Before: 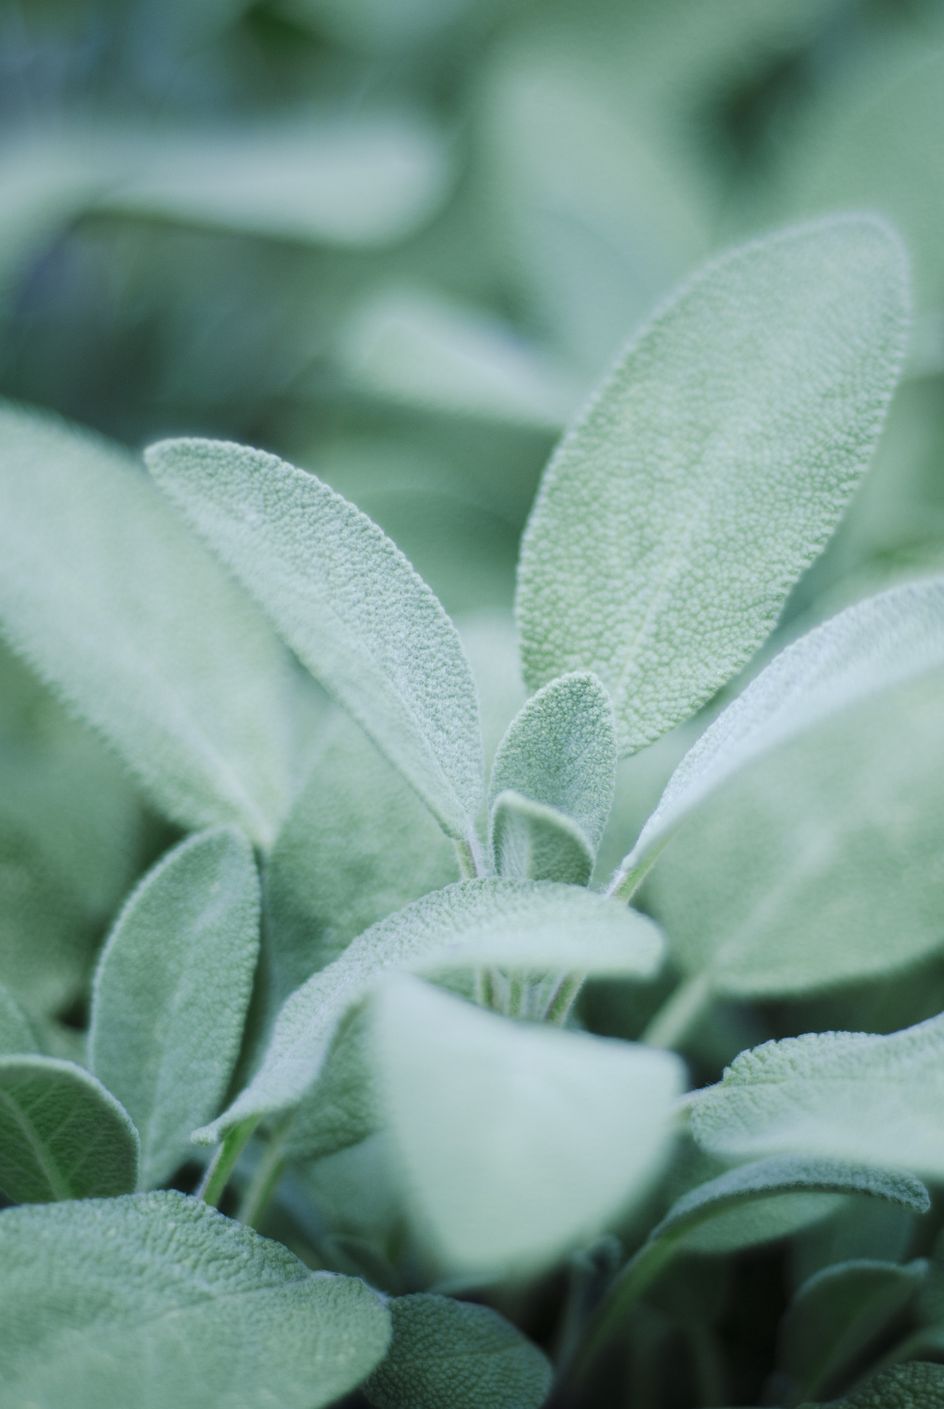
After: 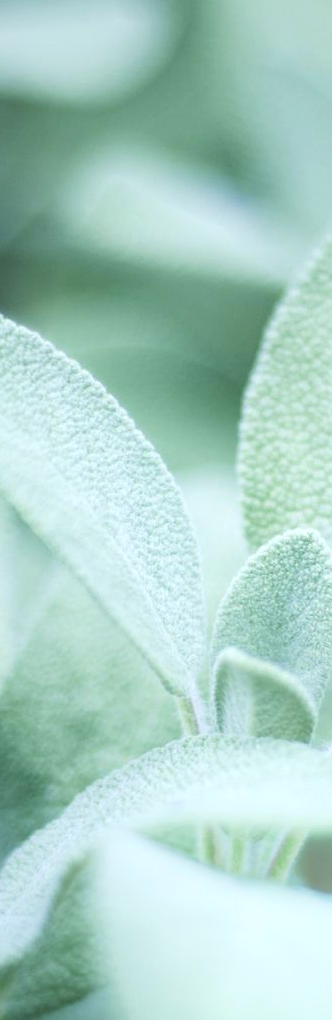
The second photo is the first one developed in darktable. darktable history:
exposure: black level correction 0.001, exposure 0.5 EV, compensate exposure bias true, compensate highlight preservation false
crop and rotate: left 29.476%, top 10.214%, right 35.32%, bottom 17.333%
bloom: size 15%, threshold 97%, strength 7%
